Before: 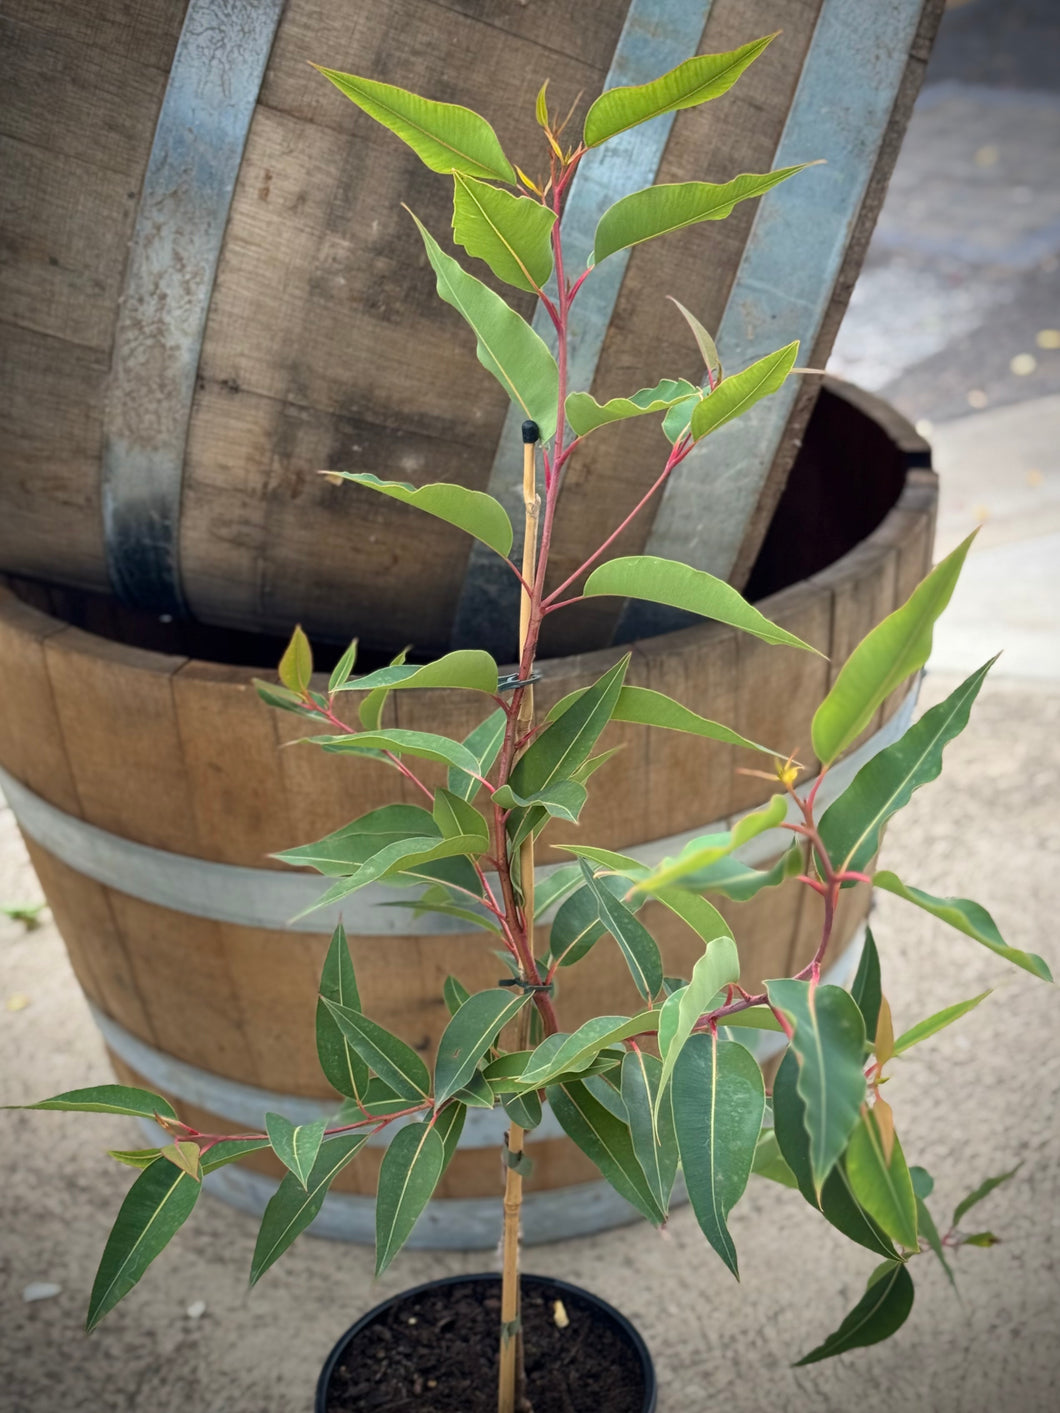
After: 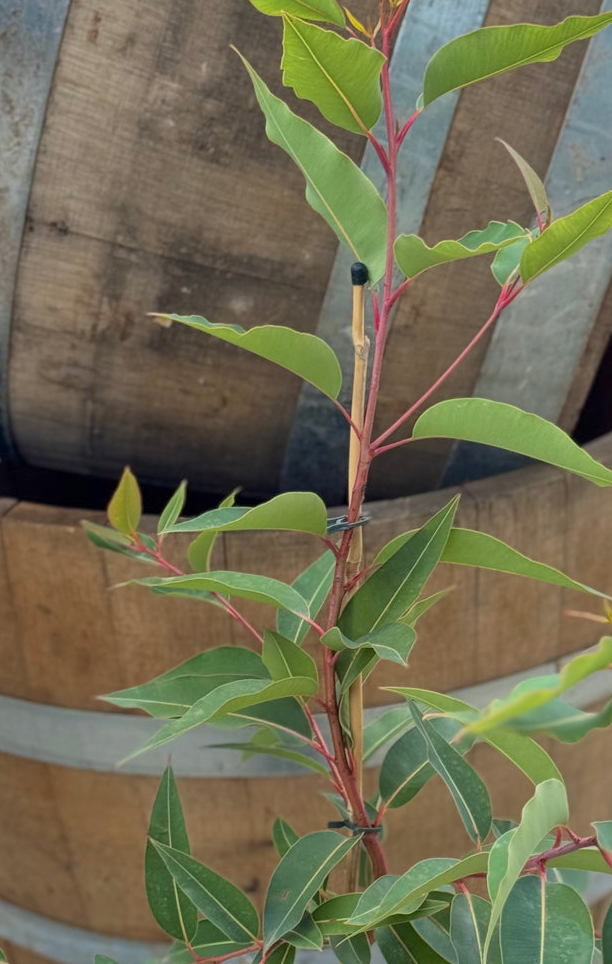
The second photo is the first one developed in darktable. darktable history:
tone equalizer: -8 EV 0.25 EV, -7 EV 0.417 EV, -6 EV 0.417 EV, -5 EV 0.25 EV, -3 EV -0.25 EV, -2 EV -0.417 EV, -1 EV -0.417 EV, +0 EV -0.25 EV, edges refinement/feathering 500, mask exposure compensation -1.57 EV, preserve details guided filter
crop: left 16.202%, top 11.208%, right 26.045%, bottom 20.557%
